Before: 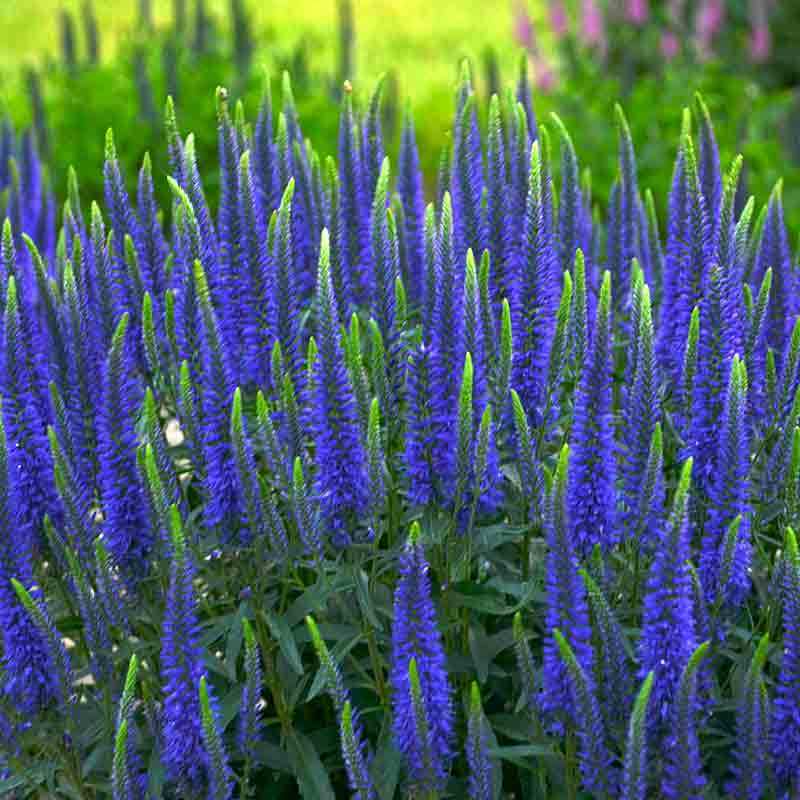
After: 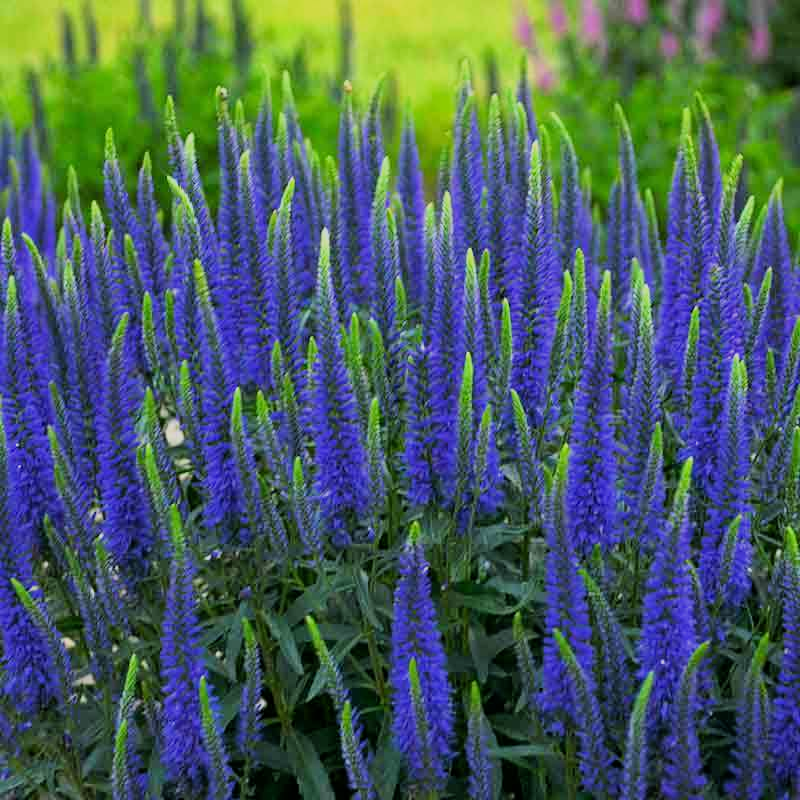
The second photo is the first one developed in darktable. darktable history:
filmic rgb: black relative exposure -7.65 EV, white relative exposure 4.56 EV, hardness 3.61, contrast 1.053, color science v6 (2022)
